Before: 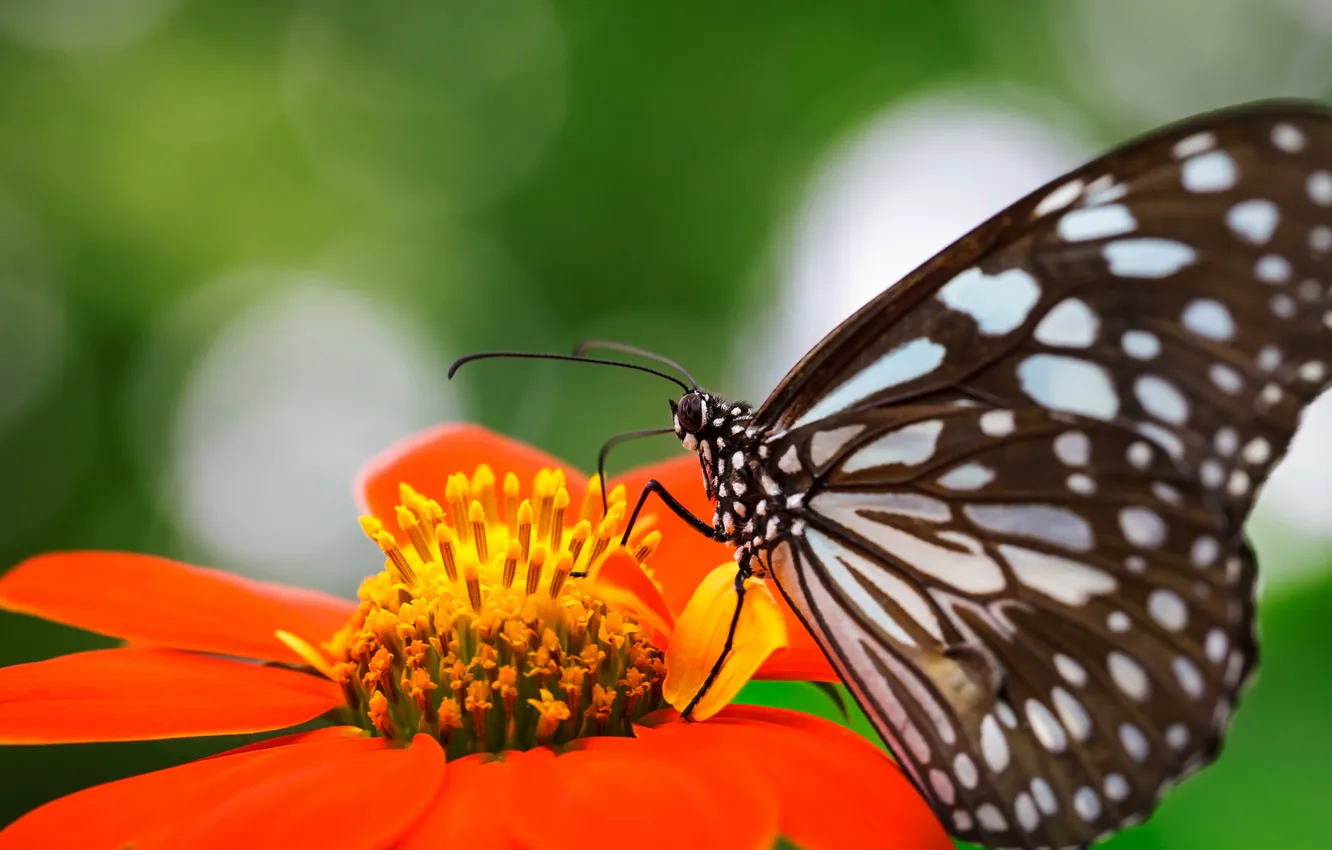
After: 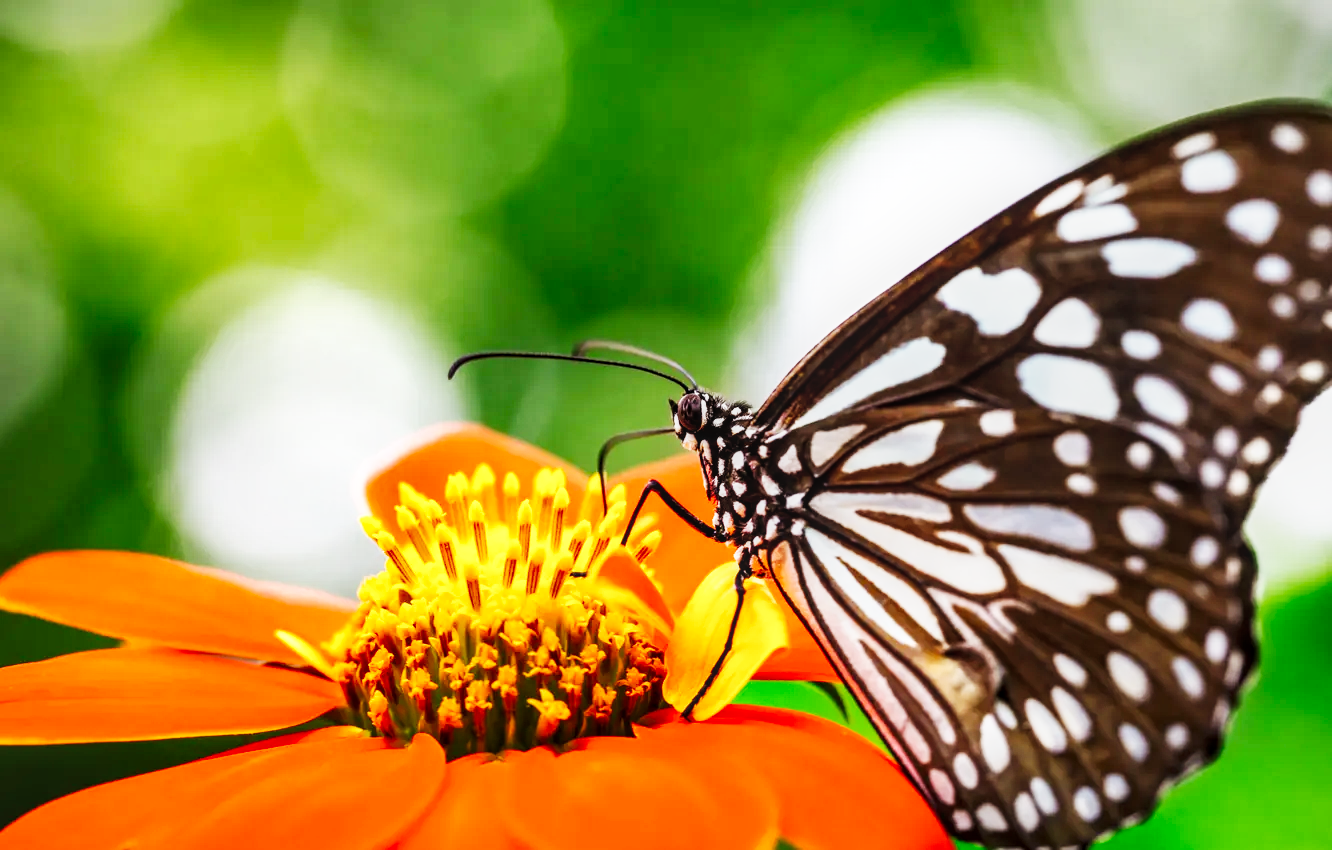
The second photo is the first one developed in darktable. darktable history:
levels: levels [0, 0.51, 1]
base curve: curves: ch0 [(0, 0) (0.007, 0.004) (0.027, 0.03) (0.046, 0.07) (0.207, 0.54) (0.442, 0.872) (0.673, 0.972) (1, 1)], preserve colors none
contrast brightness saturation: contrast 0.01, saturation -0.052
shadows and highlights: shadows 58.25, soften with gaussian
local contrast: on, module defaults
